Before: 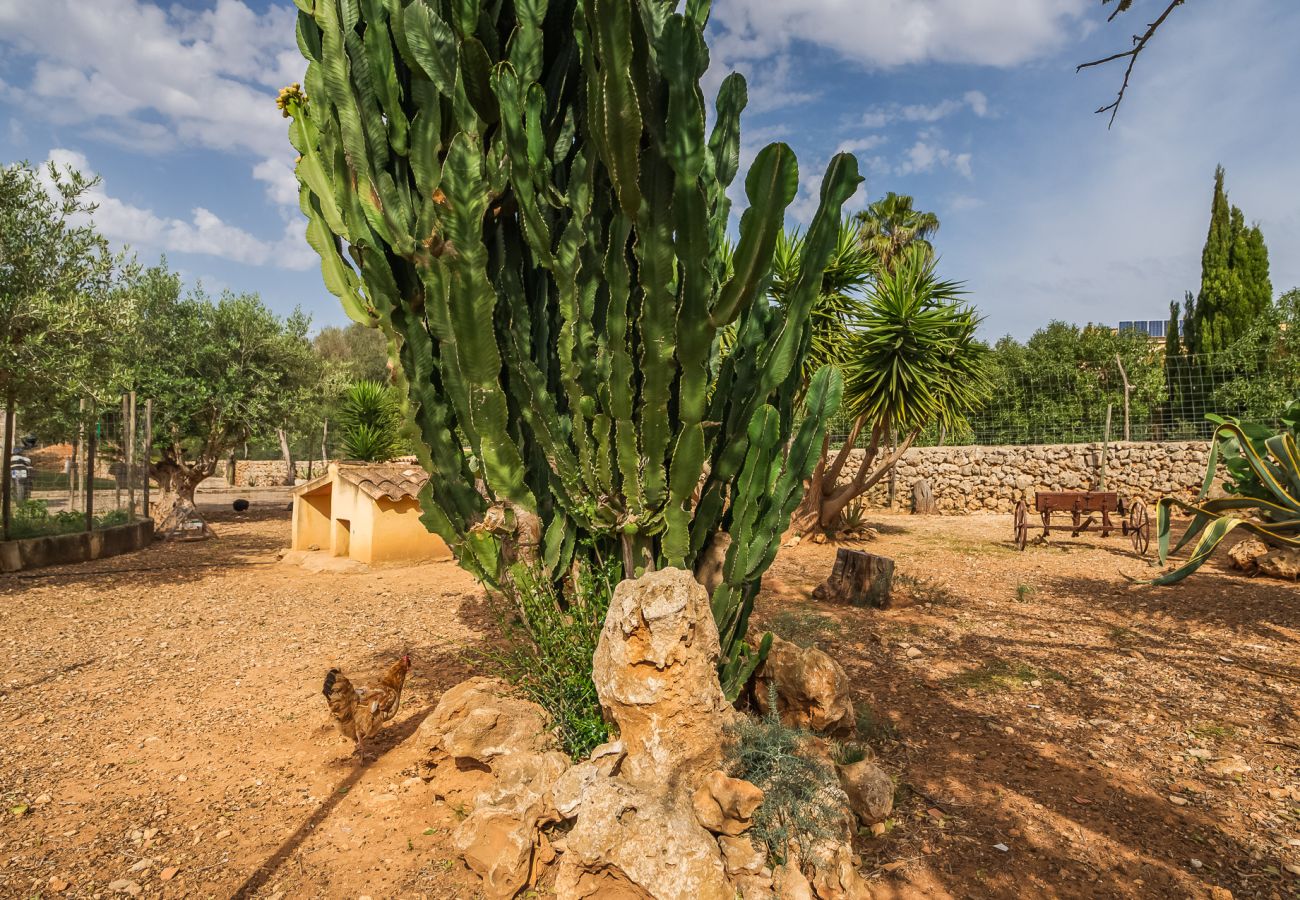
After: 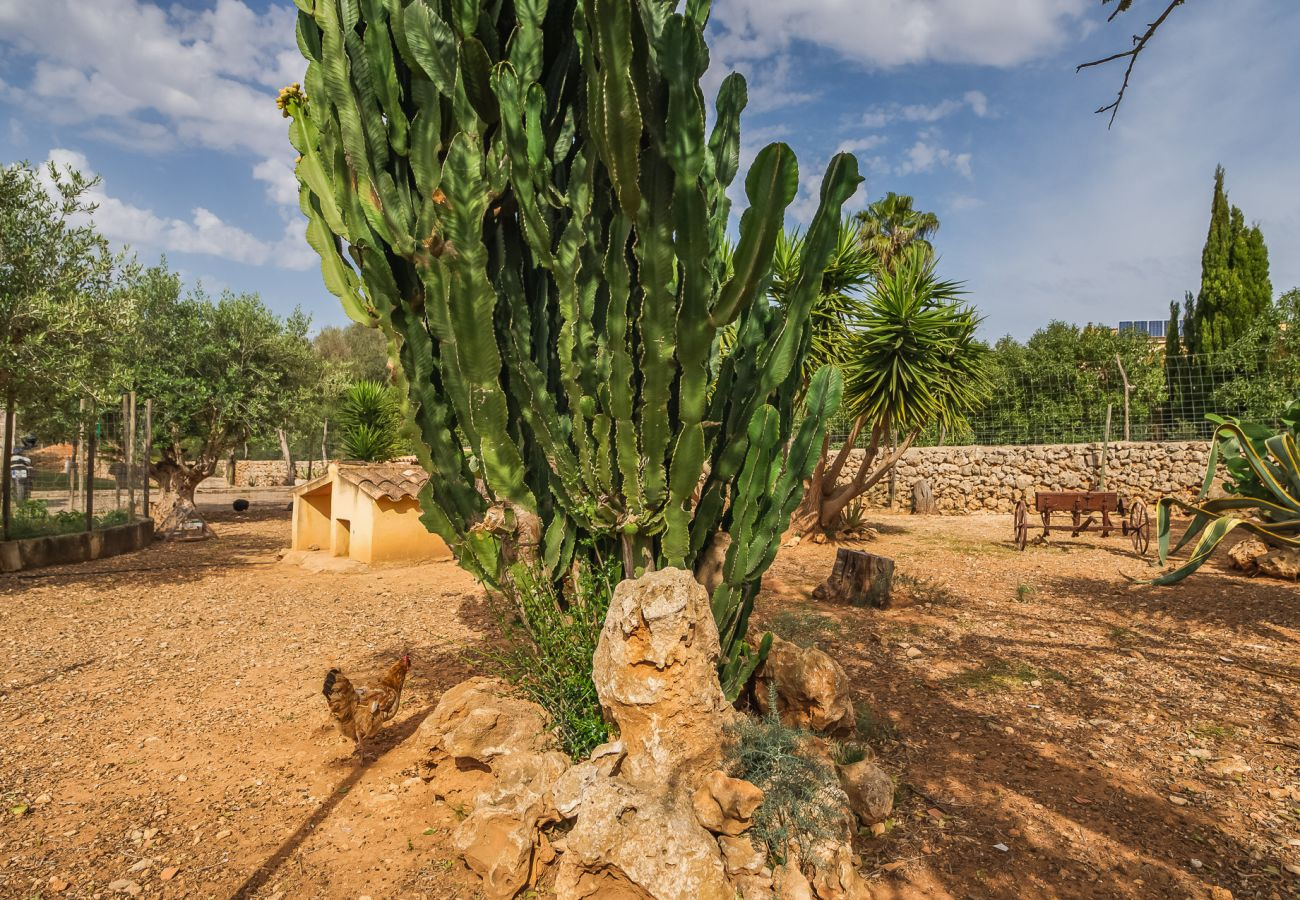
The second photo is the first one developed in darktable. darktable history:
shadows and highlights: soften with gaussian
local contrast: mode bilateral grid, contrast 100, coarseness 100, detail 91%, midtone range 0.2
